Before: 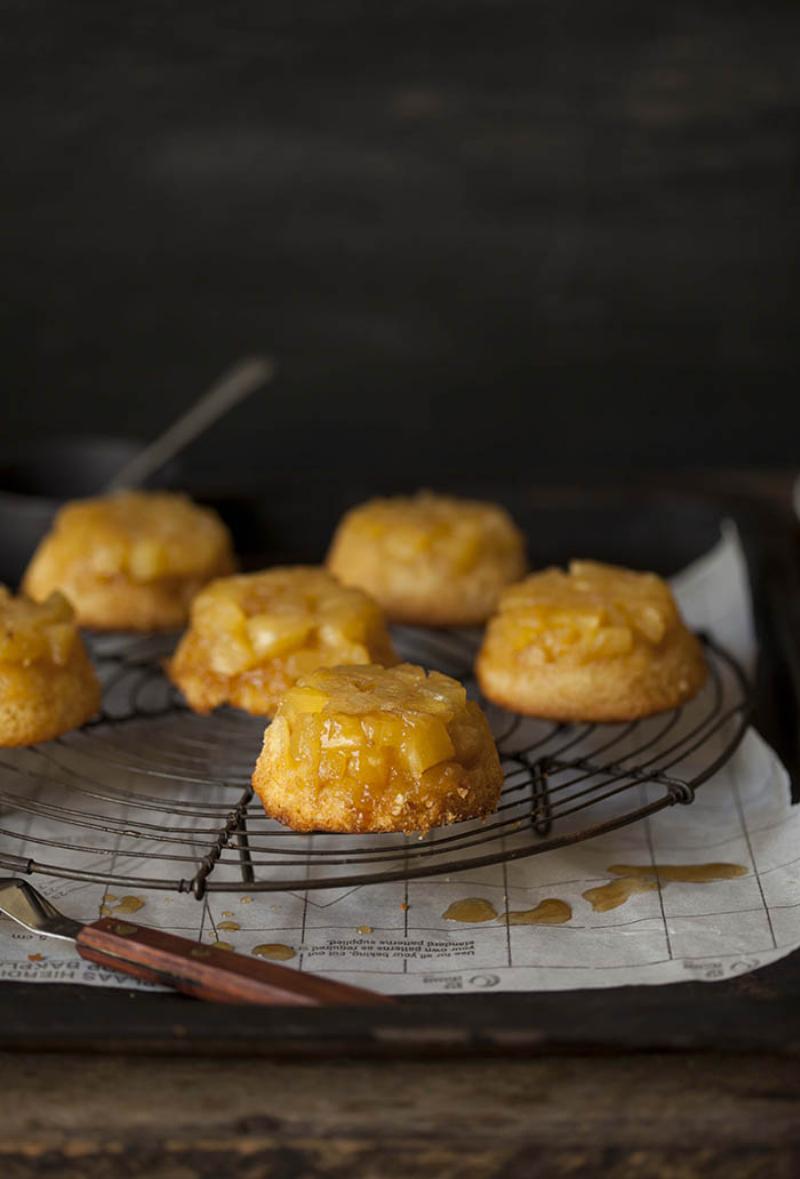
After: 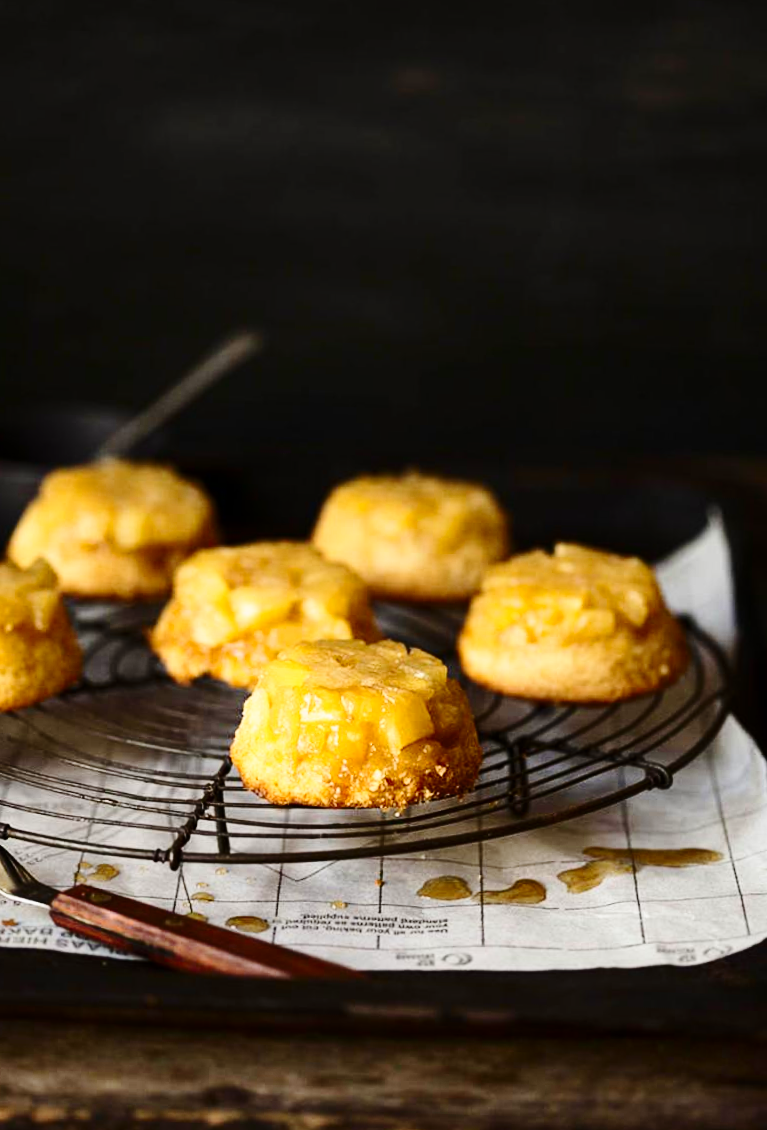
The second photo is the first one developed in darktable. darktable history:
base curve: curves: ch0 [(0, 0) (0.028, 0.03) (0.121, 0.232) (0.46, 0.748) (0.859, 0.968) (1, 1)], preserve colors none
tone equalizer: mask exposure compensation -0.498 EV
crop and rotate: angle -1.67°
contrast brightness saturation: contrast 0.28
